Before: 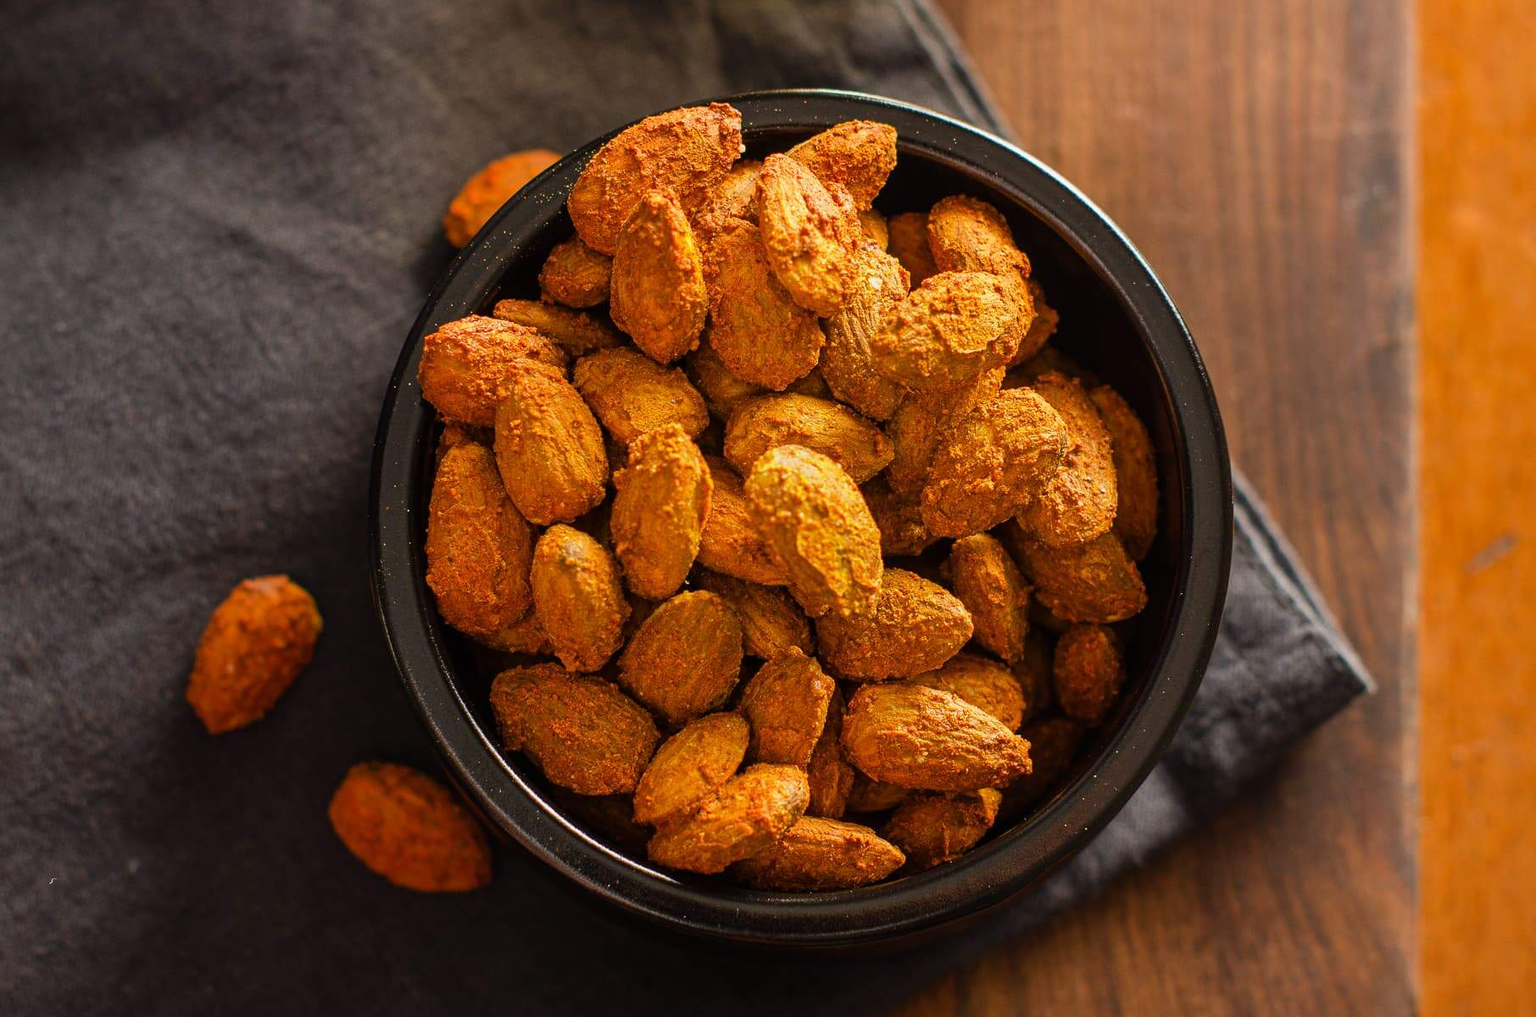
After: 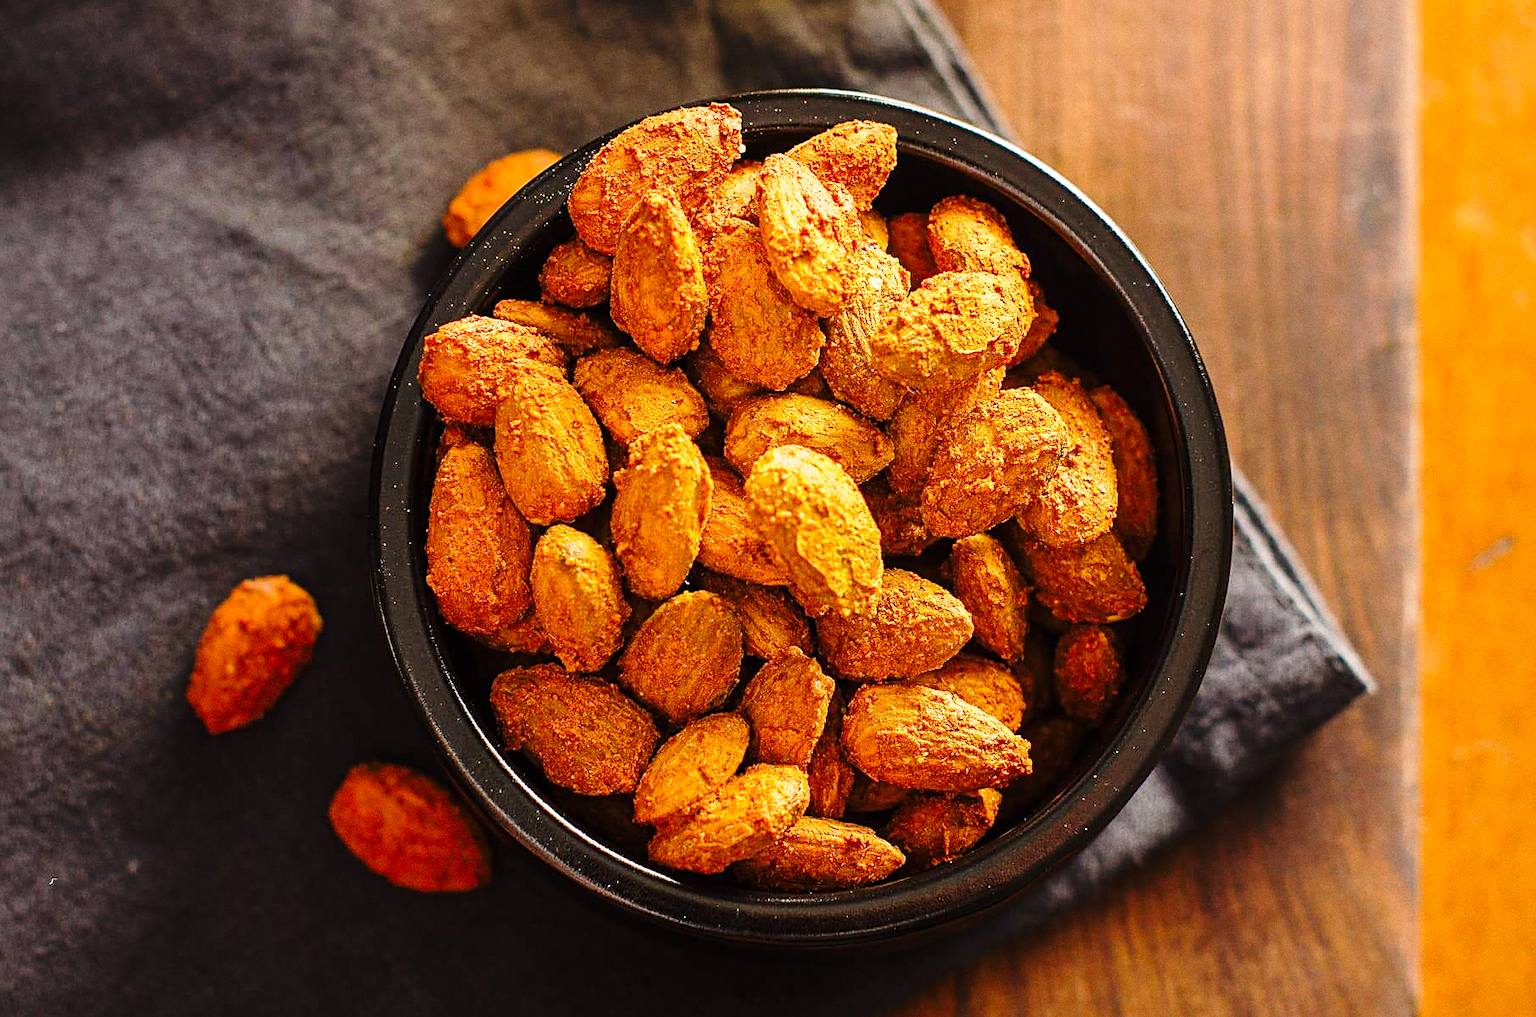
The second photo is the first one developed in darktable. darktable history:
base curve: curves: ch0 [(0, 0) (0.028, 0.03) (0.121, 0.232) (0.46, 0.748) (0.859, 0.968) (1, 1)], preserve colors none
sharpen: on, module defaults
grain: coarseness 0.47 ISO
